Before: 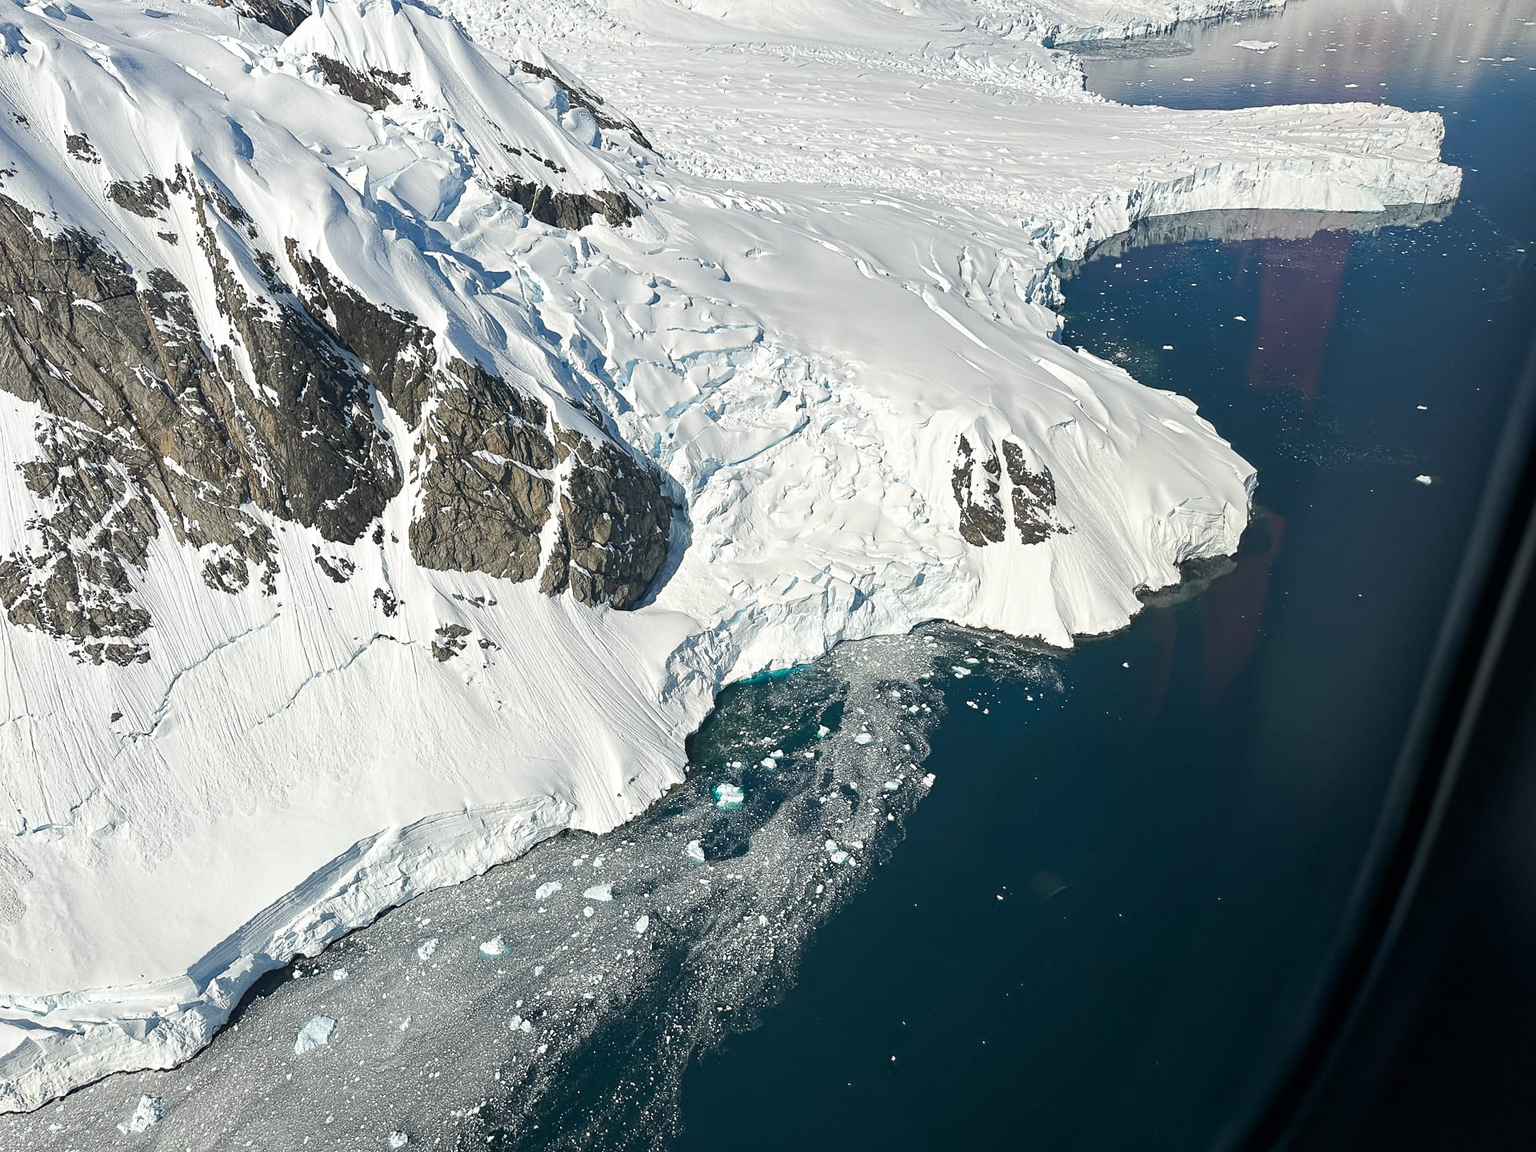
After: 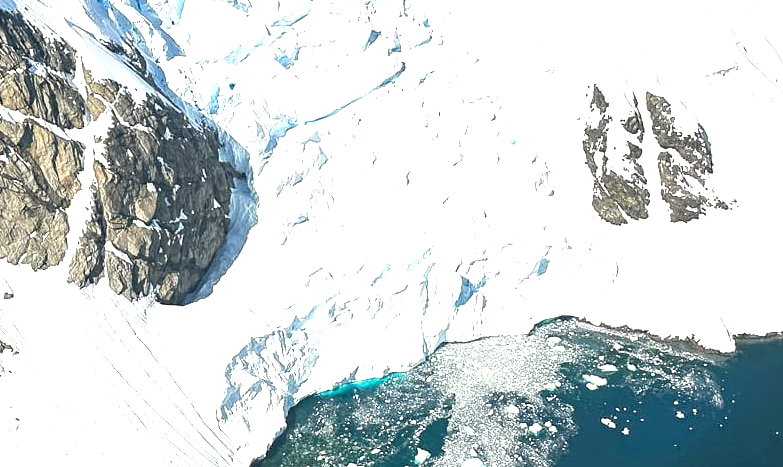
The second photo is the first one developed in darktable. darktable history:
exposure: black level correction 0, exposure 1.292 EV, compensate highlight preservation false
crop: left 31.656%, top 31.855%, right 27.533%, bottom 35.649%
